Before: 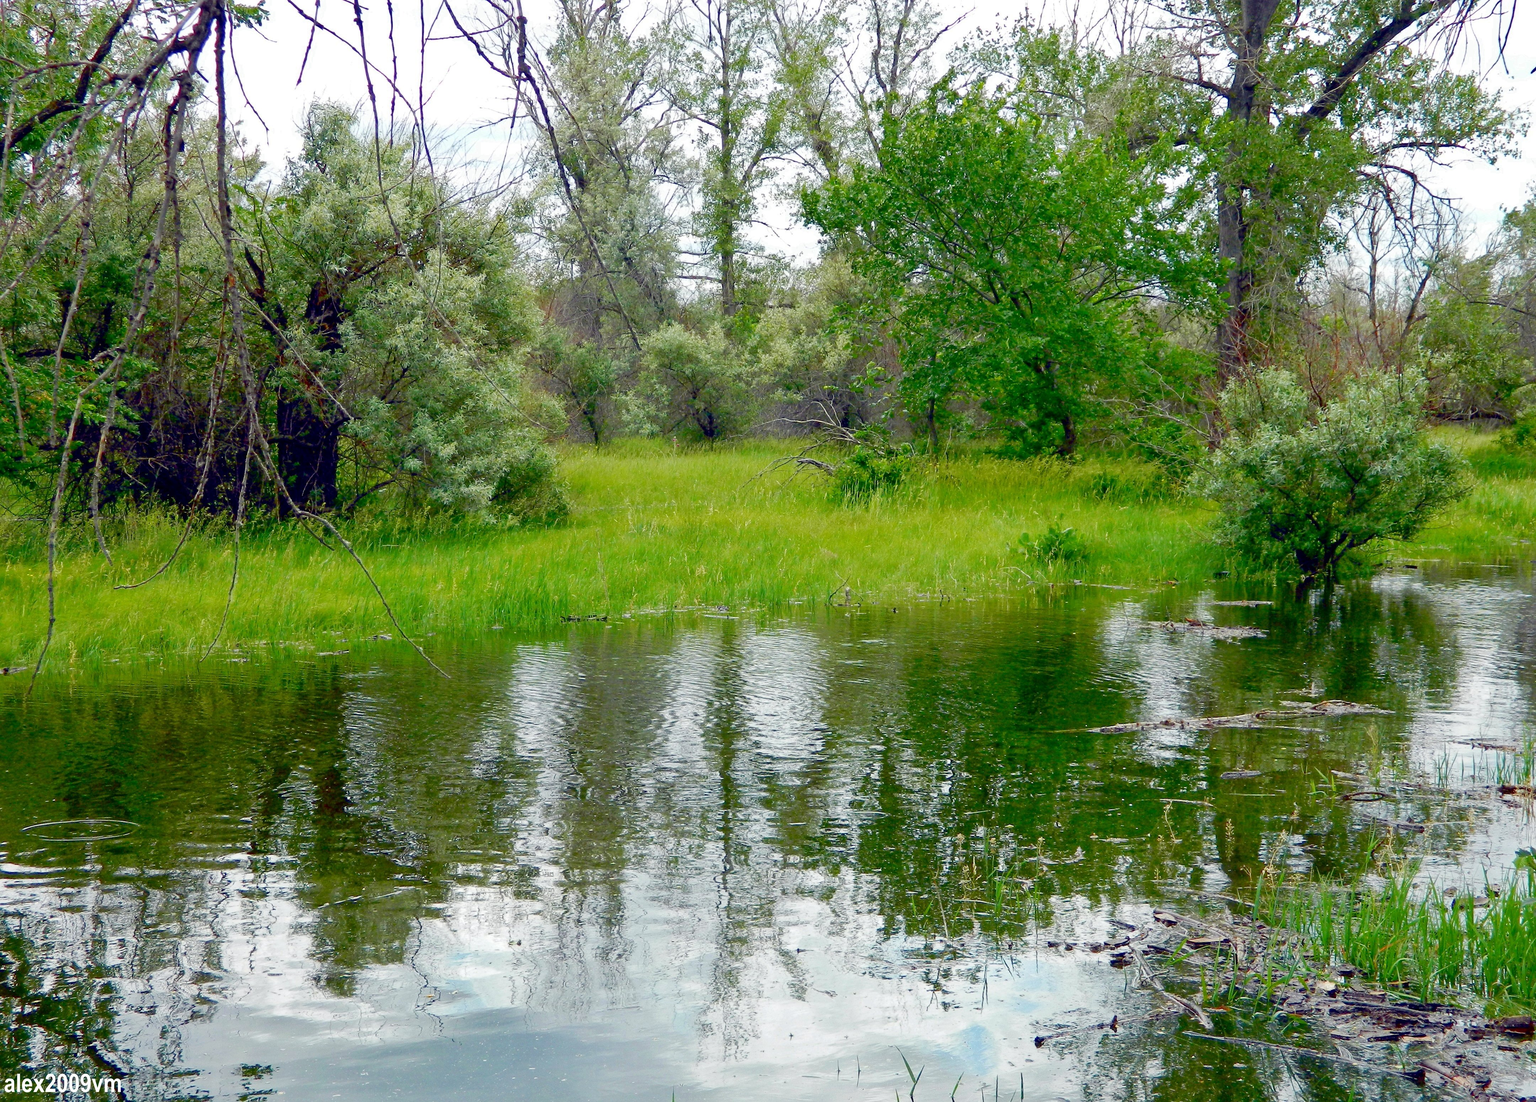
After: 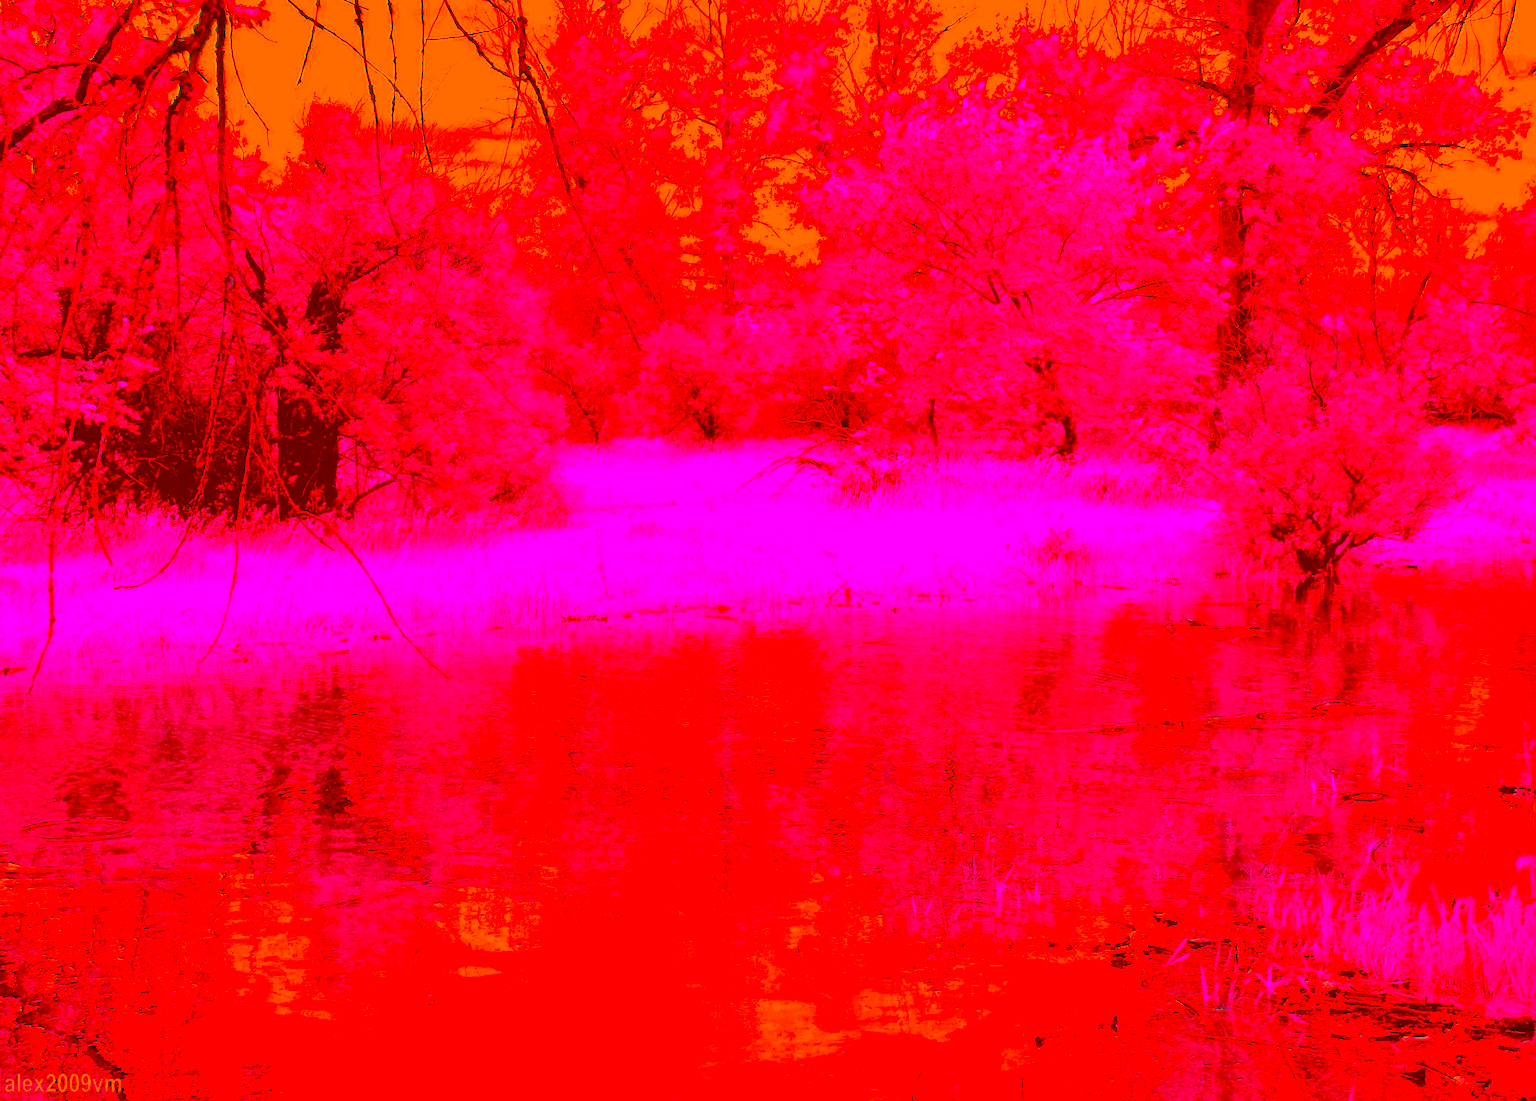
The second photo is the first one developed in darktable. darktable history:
color correction: highlights a* -39.63, highlights b* -39.71, shadows a* -39.73, shadows b* -39.52, saturation -2.95
